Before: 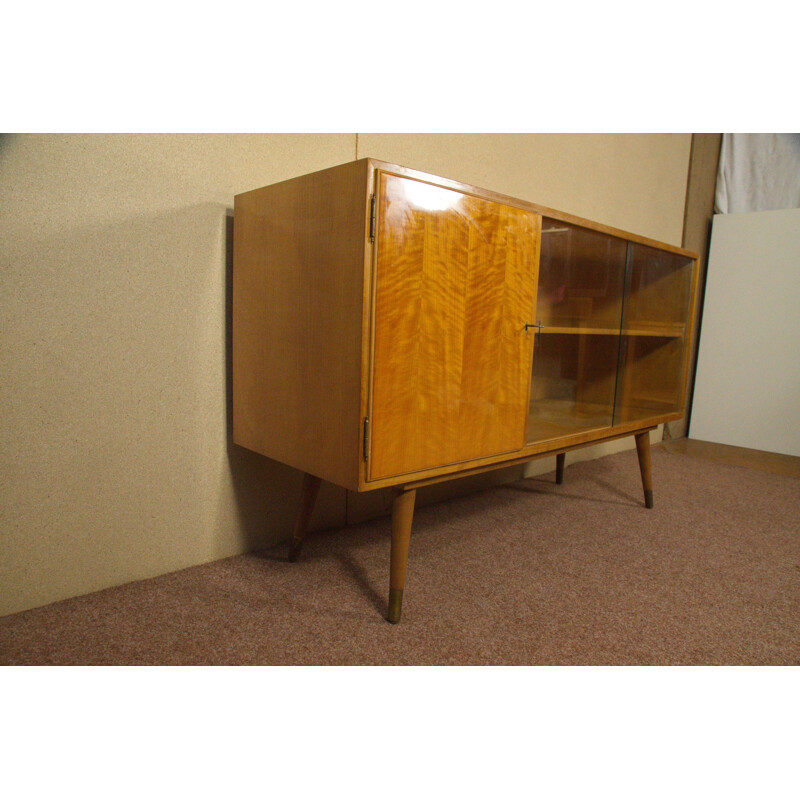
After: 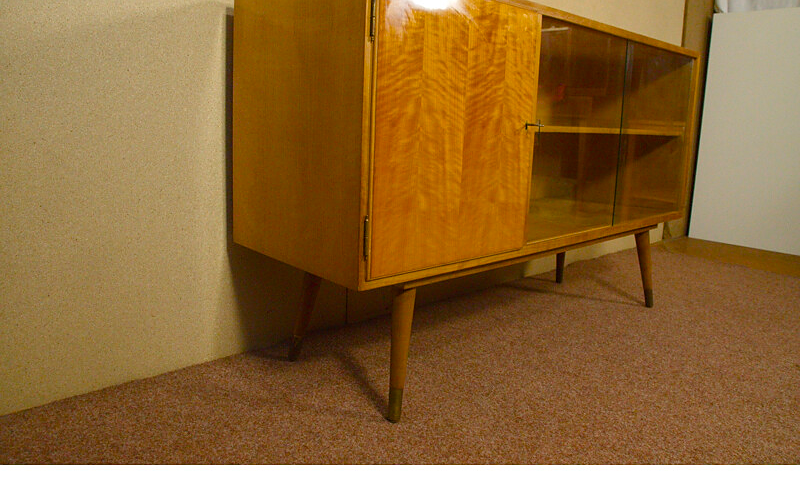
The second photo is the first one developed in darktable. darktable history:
color balance rgb: linear chroma grading › global chroma 9.036%, perceptual saturation grading › global saturation 20.135%, perceptual saturation grading › highlights -19.696%, perceptual saturation grading › shadows 29.343%
sharpen: radius 1.031
crop and rotate: top 25.18%, bottom 14.045%
